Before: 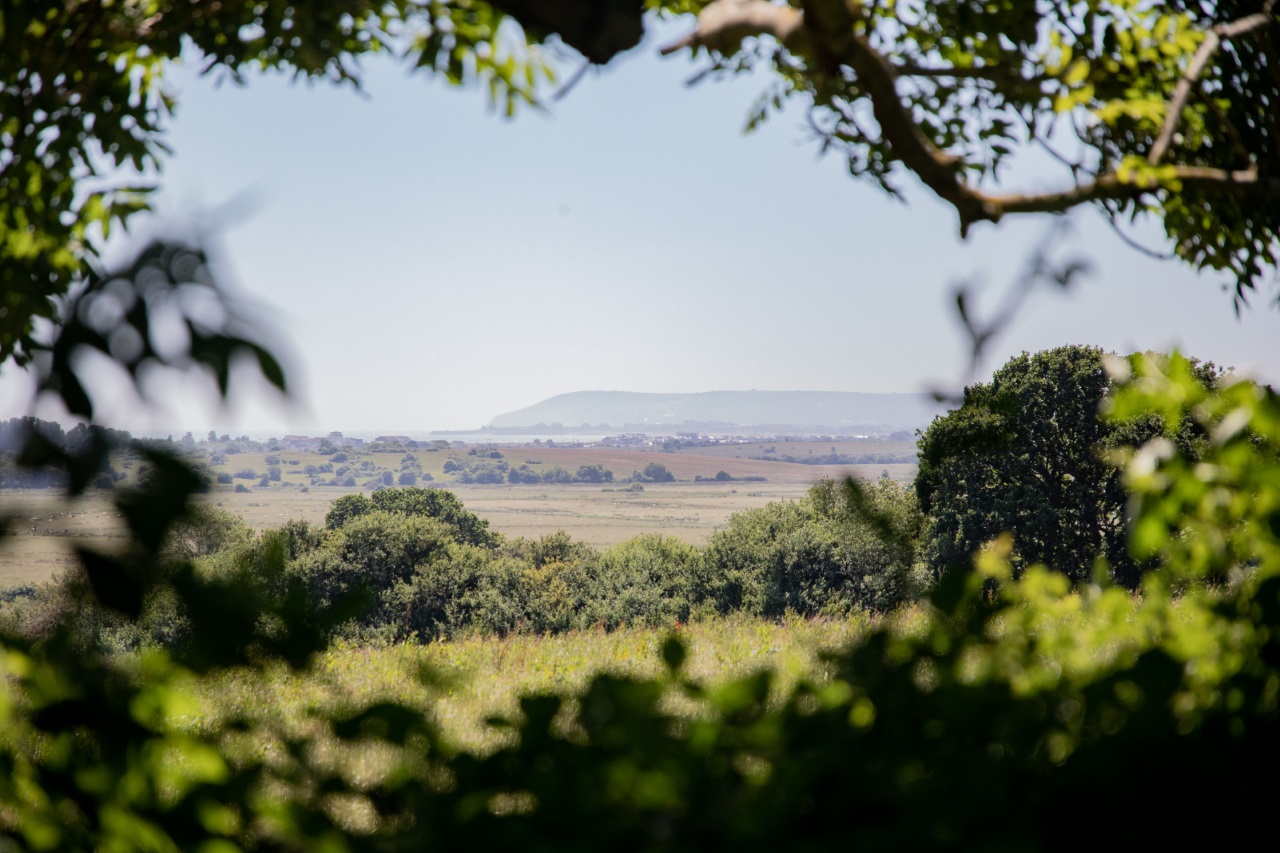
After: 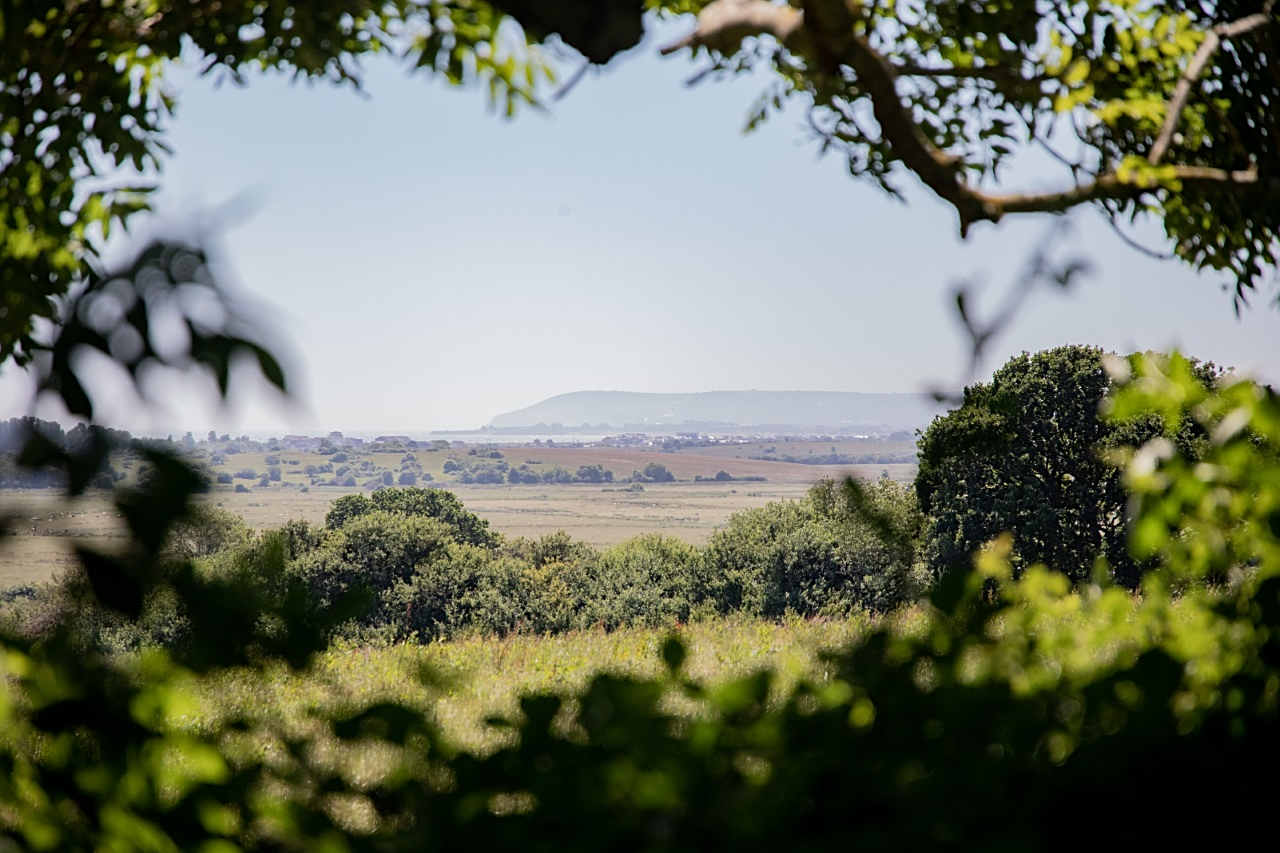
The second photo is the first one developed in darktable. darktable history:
exposure: exposure -0.017 EV, compensate highlight preservation false
sharpen: on, module defaults
